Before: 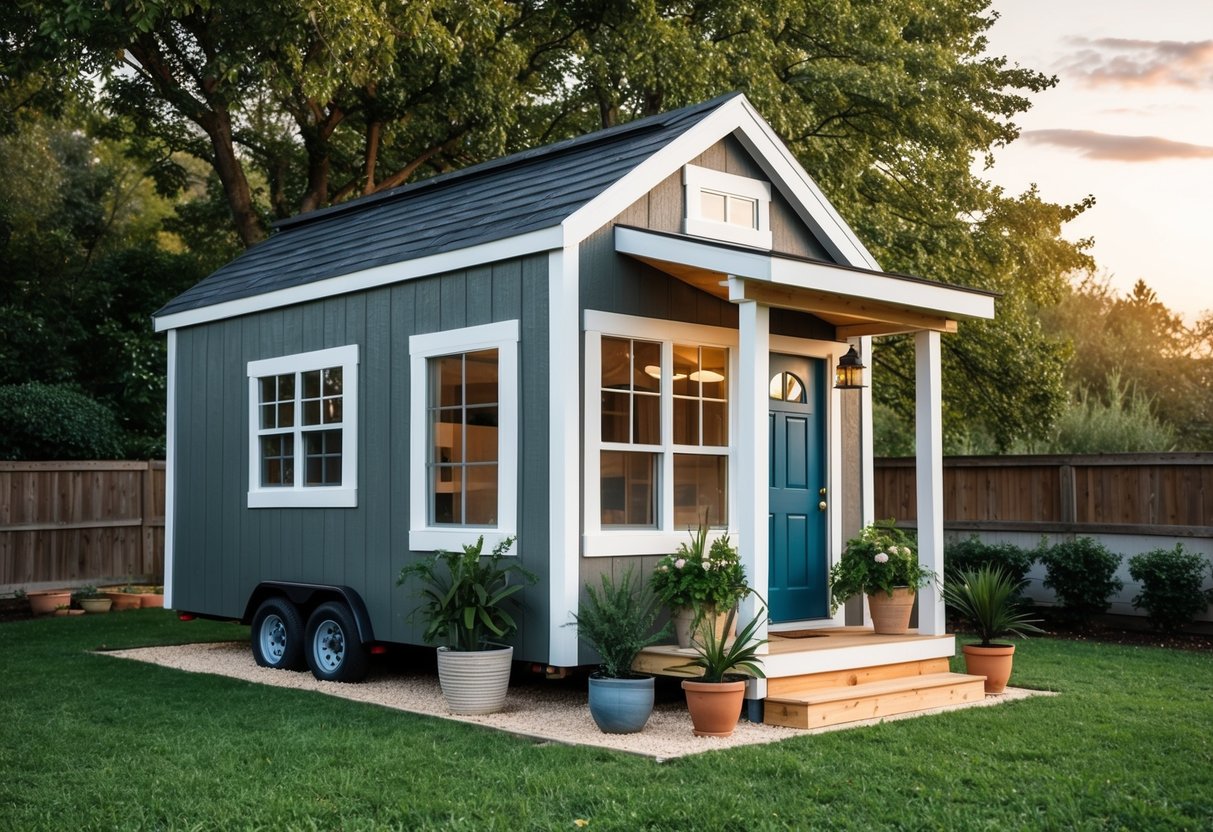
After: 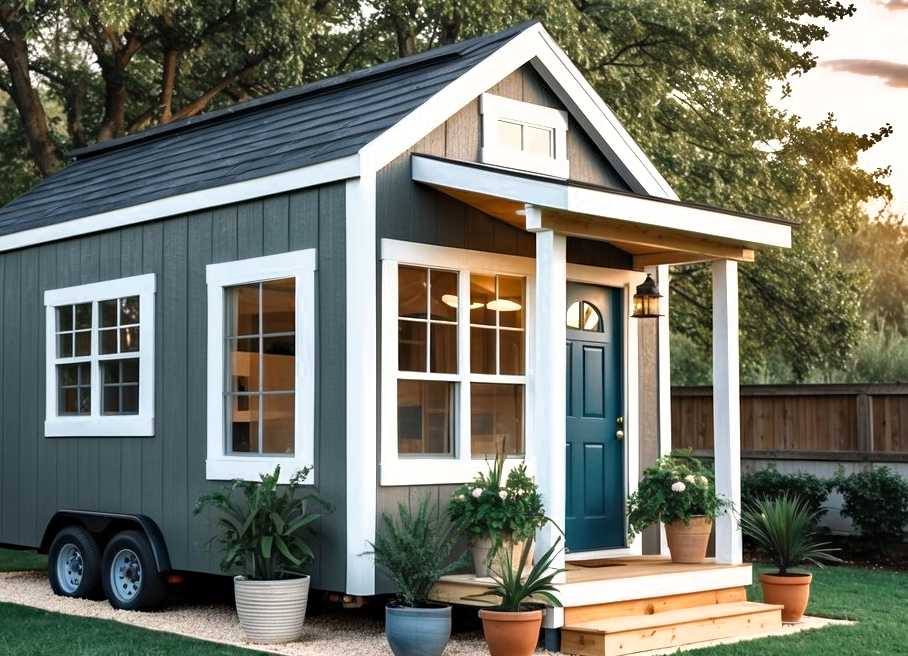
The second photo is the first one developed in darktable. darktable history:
shadows and highlights: radius 108.52, shadows 40.68, highlights -72.88, low approximation 0.01, soften with gaussian
exposure: black level correction 0, exposure 0.7 EV, compensate exposure bias true, compensate highlight preservation false
color zones: curves: ch0 [(0, 0.5) (0.125, 0.4) (0.25, 0.5) (0.375, 0.4) (0.5, 0.4) (0.625, 0.35) (0.75, 0.35) (0.875, 0.5)]; ch1 [(0, 0.35) (0.125, 0.45) (0.25, 0.35) (0.375, 0.35) (0.5, 0.35) (0.625, 0.35) (0.75, 0.45) (0.875, 0.35)]; ch2 [(0, 0.6) (0.125, 0.5) (0.25, 0.5) (0.375, 0.6) (0.5, 0.6) (0.625, 0.5) (0.75, 0.5) (0.875, 0.5)]
crop: left 16.768%, top 8.653%, right 8.362%, bottom 12.485%
haze removal: compatibility mode true, adaptive false
